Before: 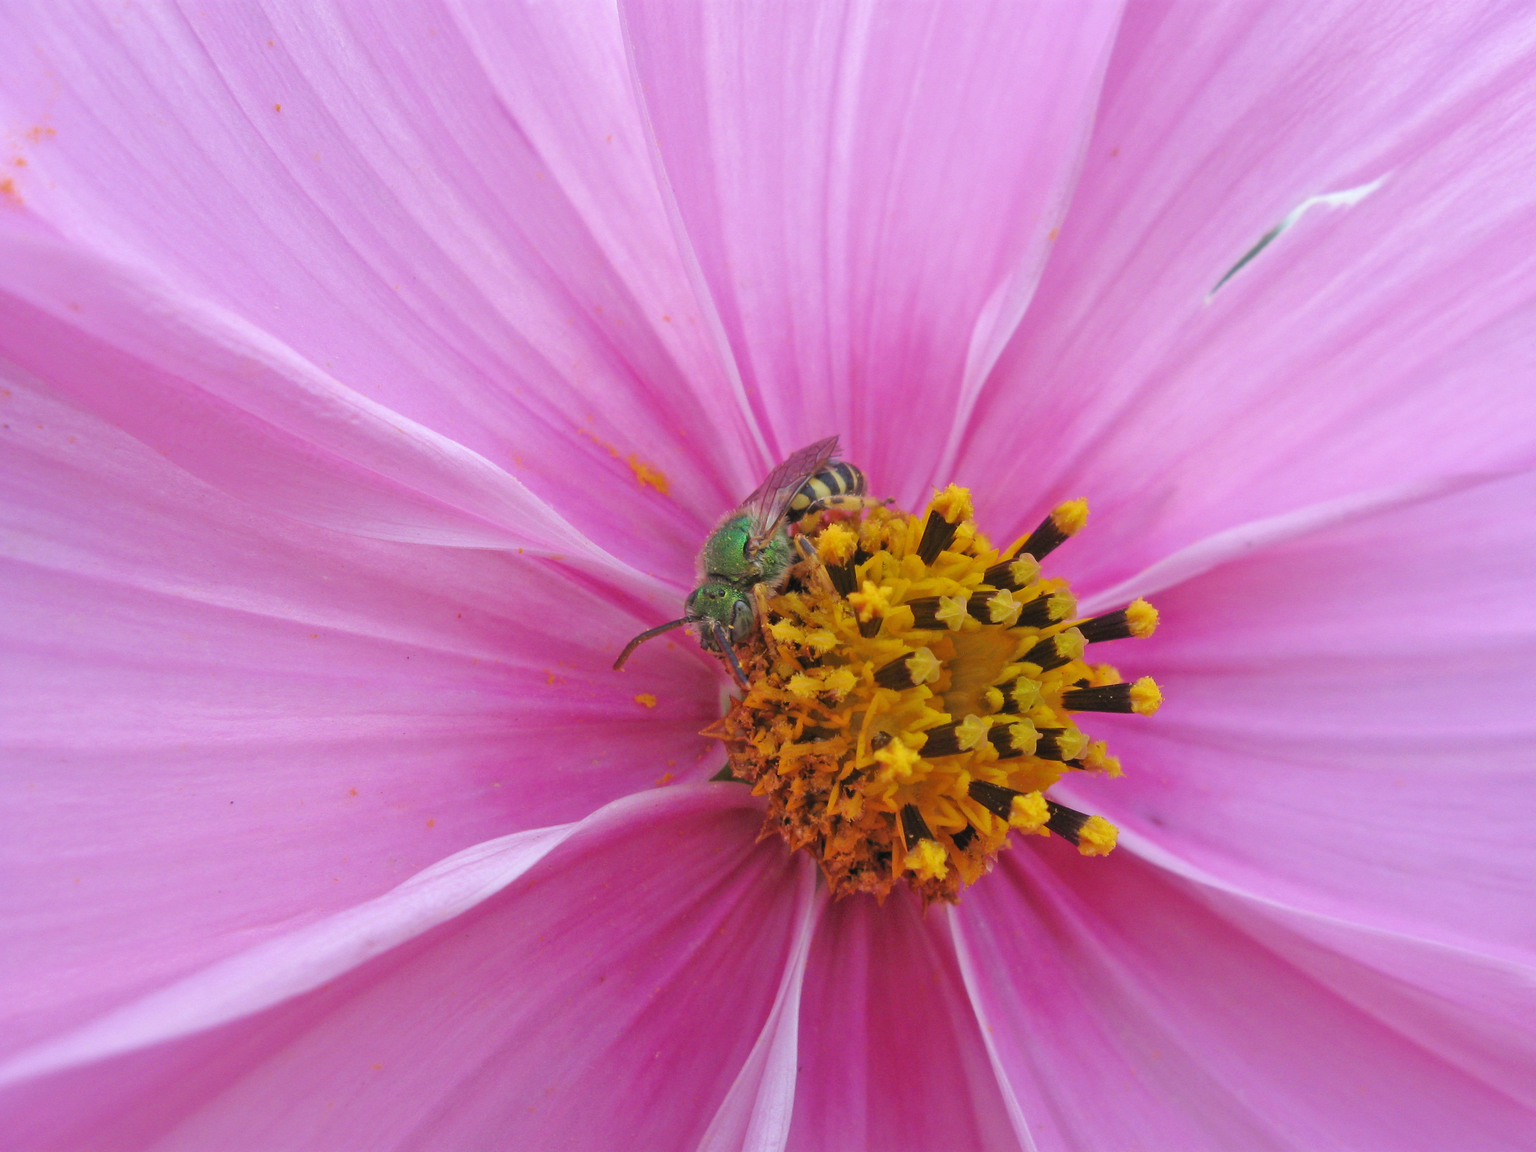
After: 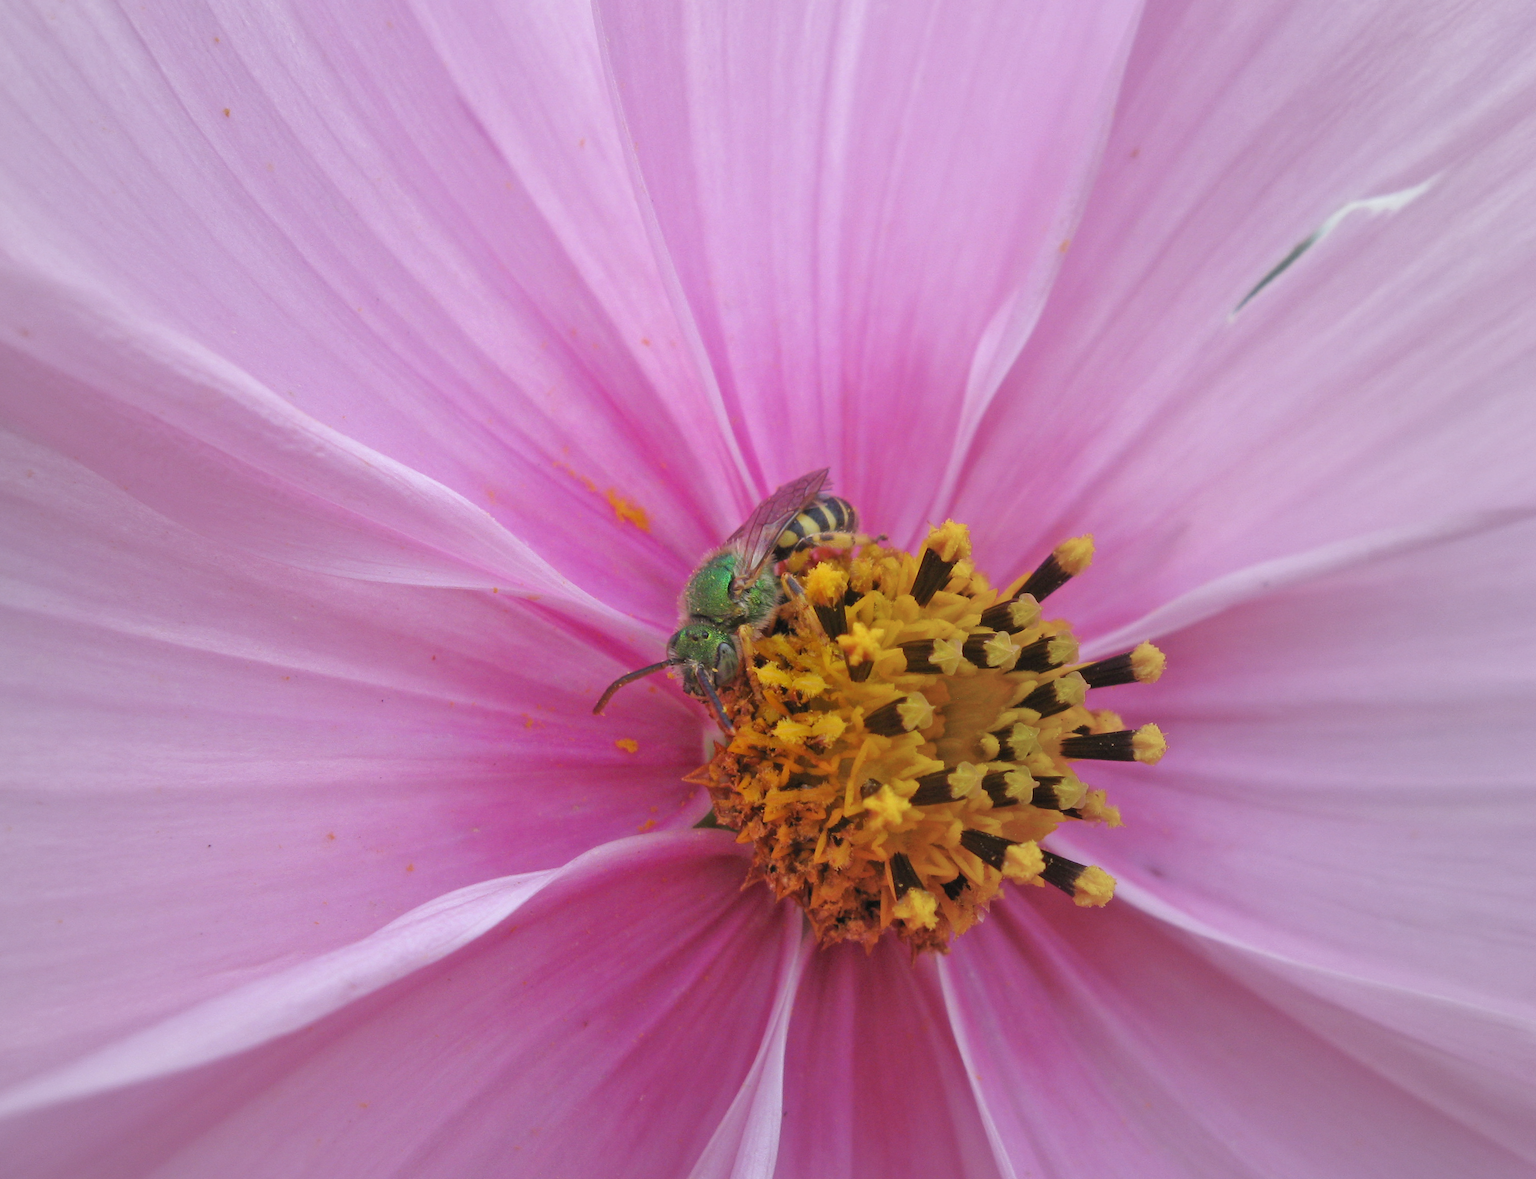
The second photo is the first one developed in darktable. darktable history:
rotate and perspective: rotation 0.074°, lens shift (vertical) 0.096, lens shift (horizontal) -0.041, crop left 0.043, crop right 0.952, crop top 0.024, crop bottom 0.979
vignetting: fall-off start 18.21%, fall-off radius 137.95%, brightness -0.207, center (-0.078, 0.066), width/height ratio 0.62, shape 0.59
tone equalizer: on, module defaults
